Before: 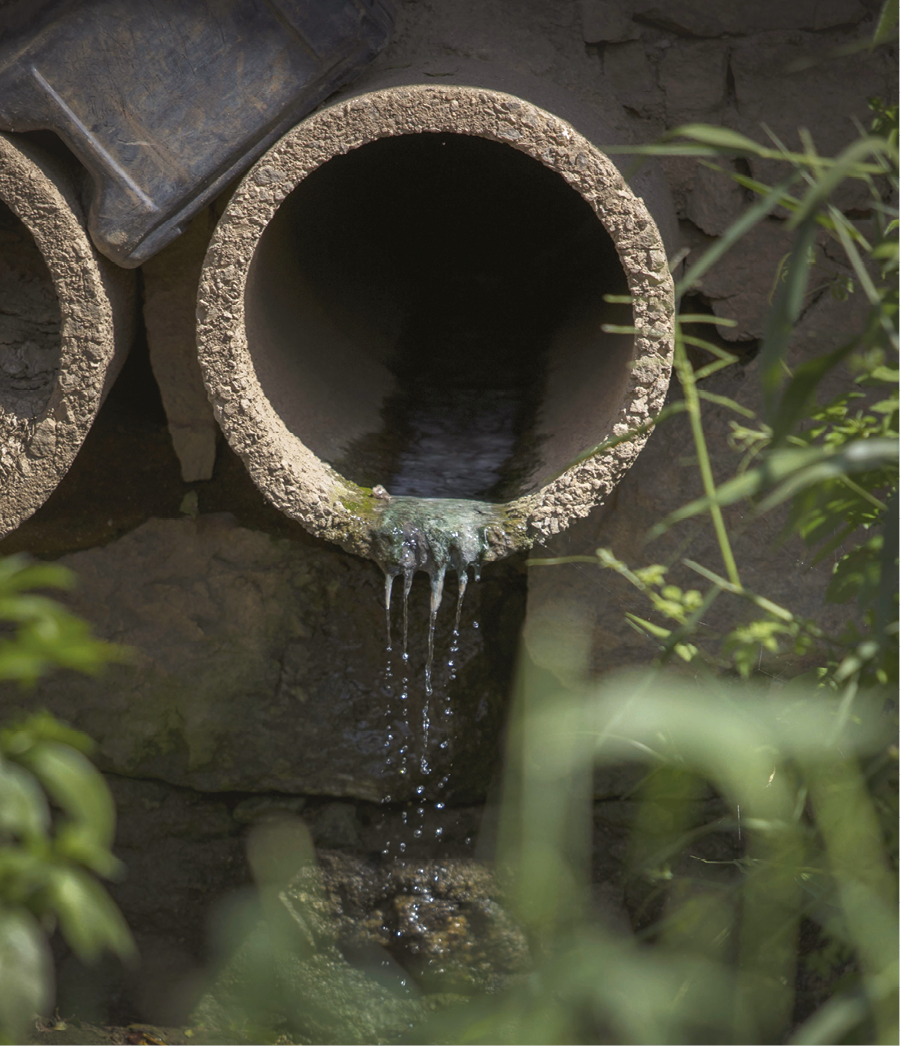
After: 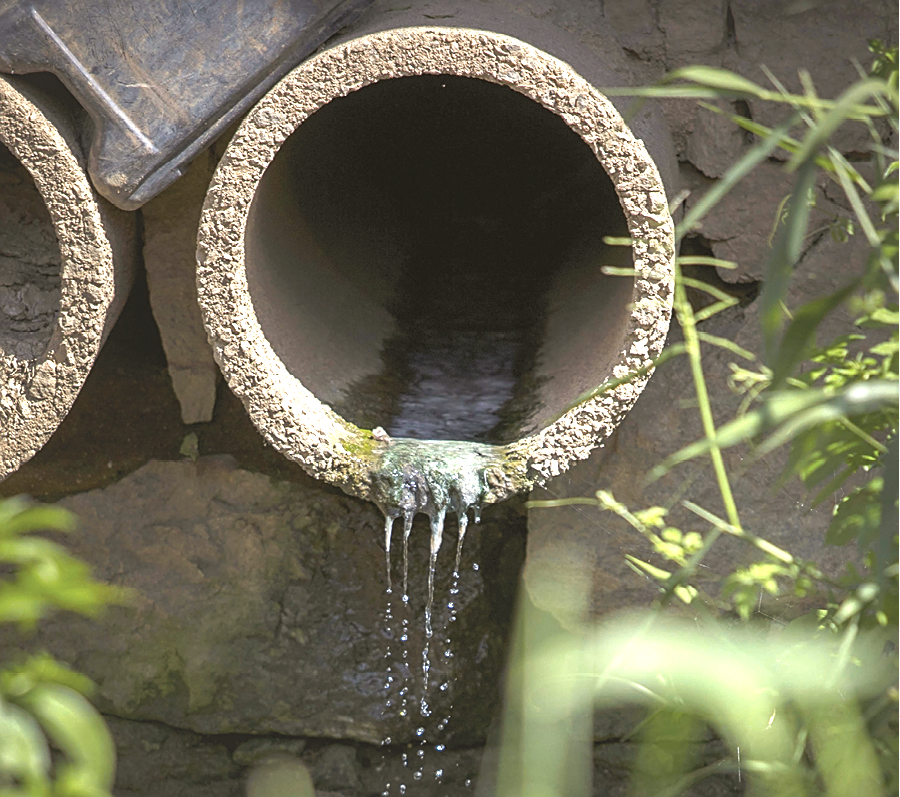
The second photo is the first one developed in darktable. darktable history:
exposure: black level correction 0, exposure 1.287 EV, compensate highlight preservation false
sharpen: on, module defaults
crop: top 5.631%, bottom 18.16%
tone equalizer: mask exposure compensation -0.488 EV
